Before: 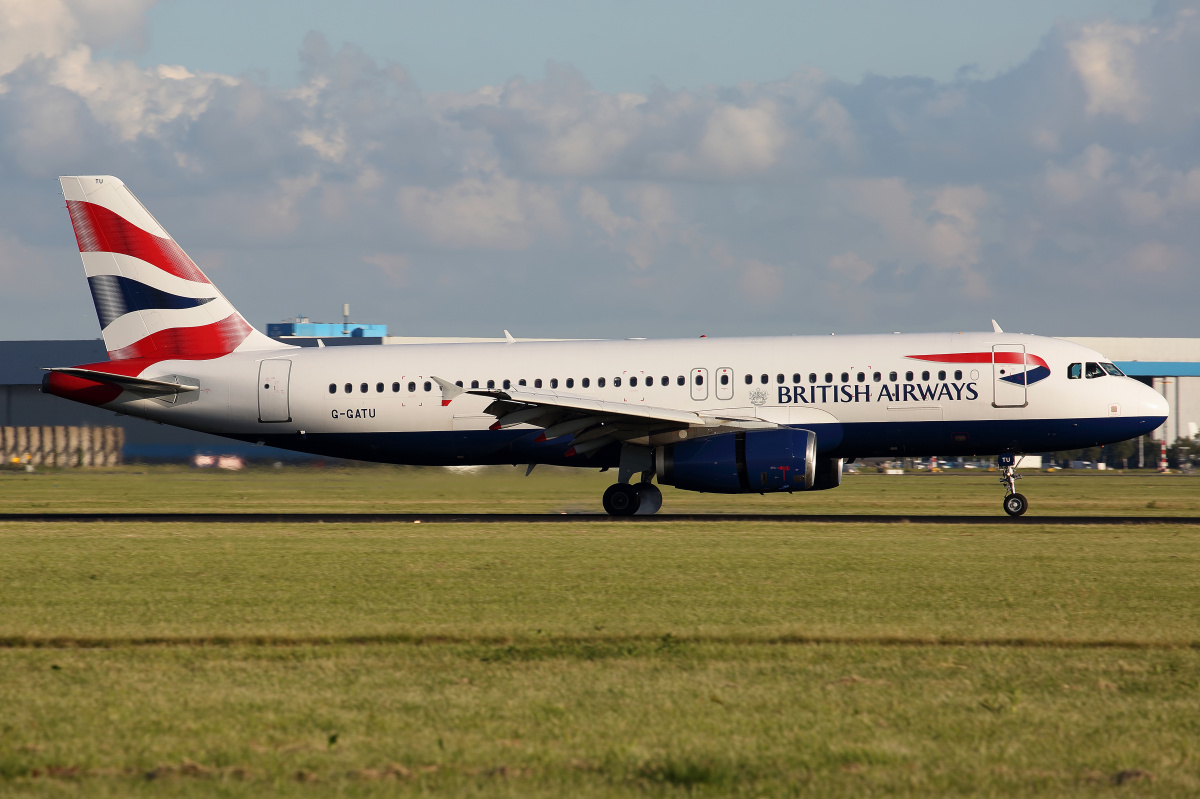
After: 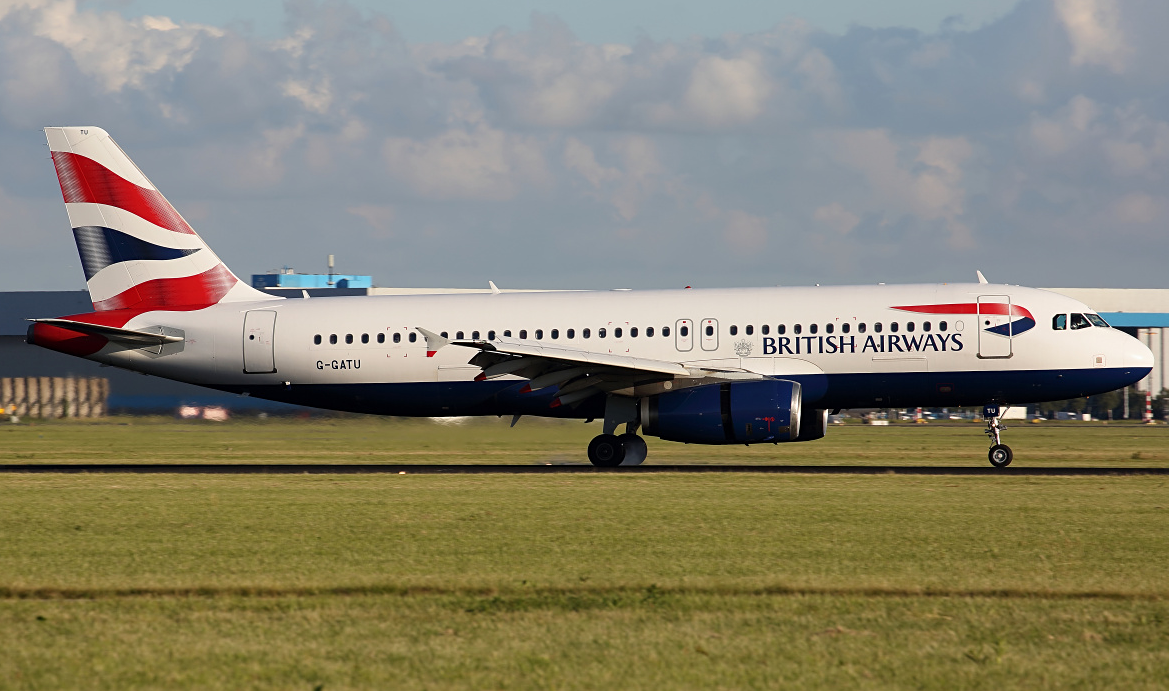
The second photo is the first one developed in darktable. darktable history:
base curve: preserve colors none
sharpen: amount 0.213
crop: left 1.301%, top 6.202%, right 1.275%, bottom 7.19%
